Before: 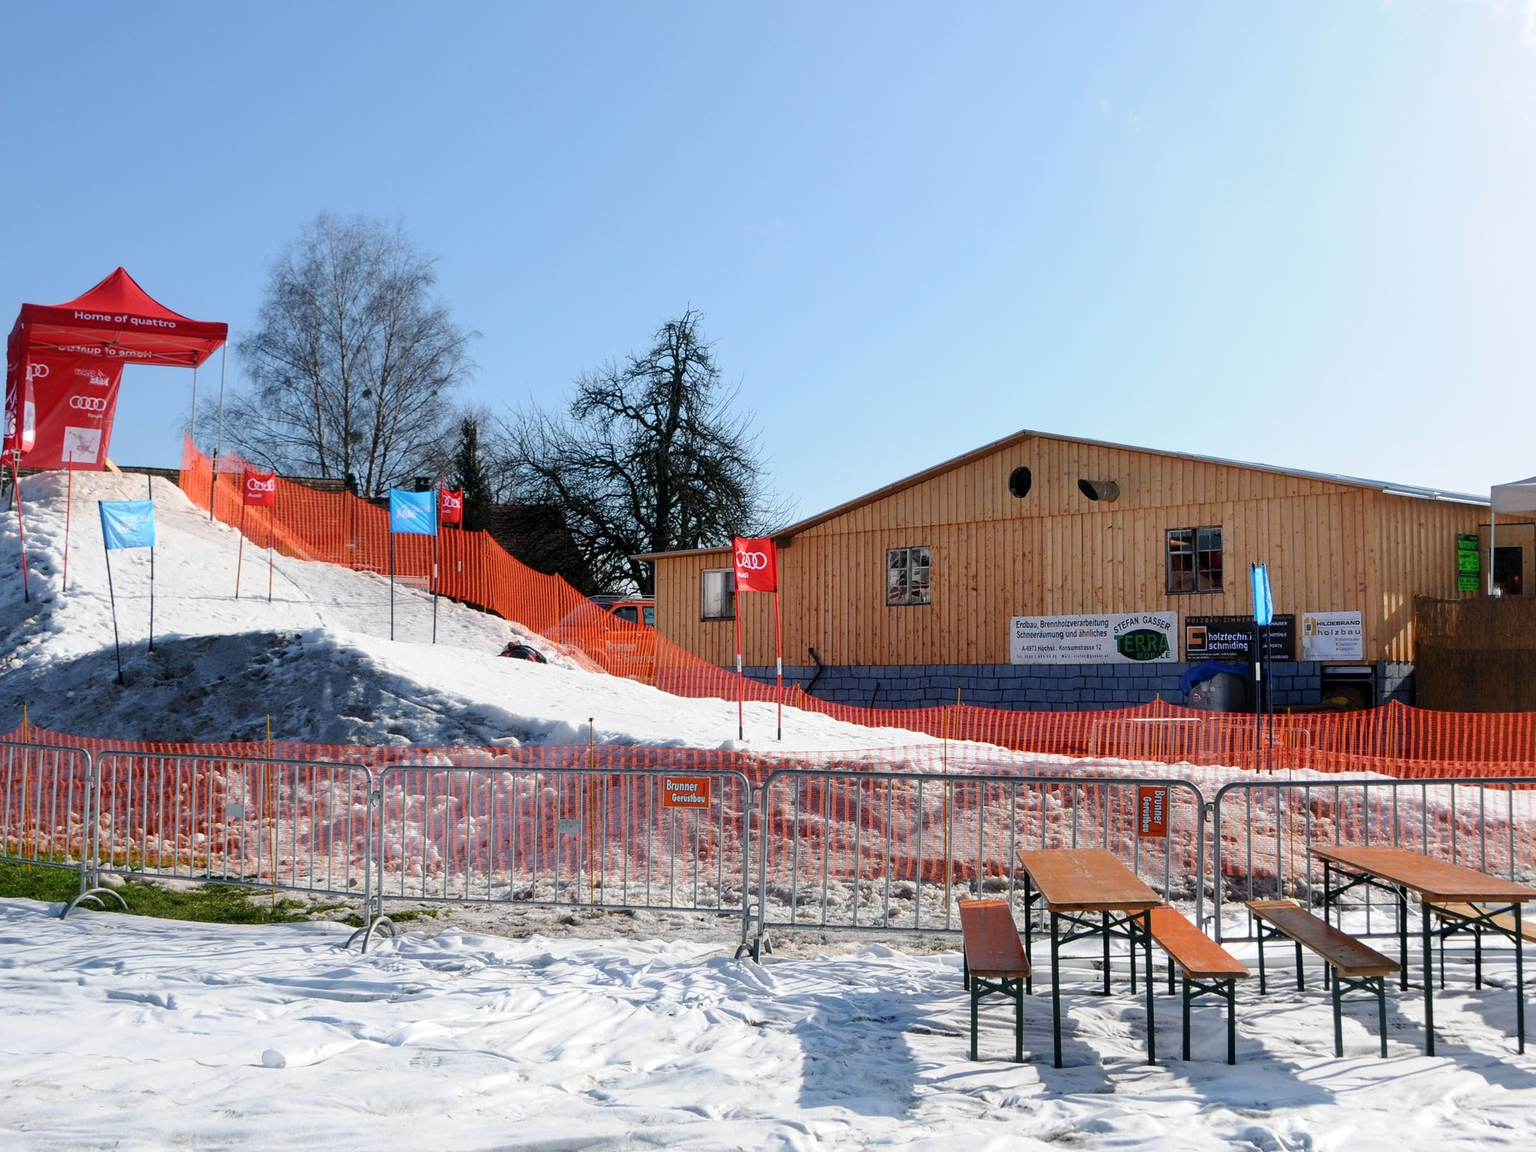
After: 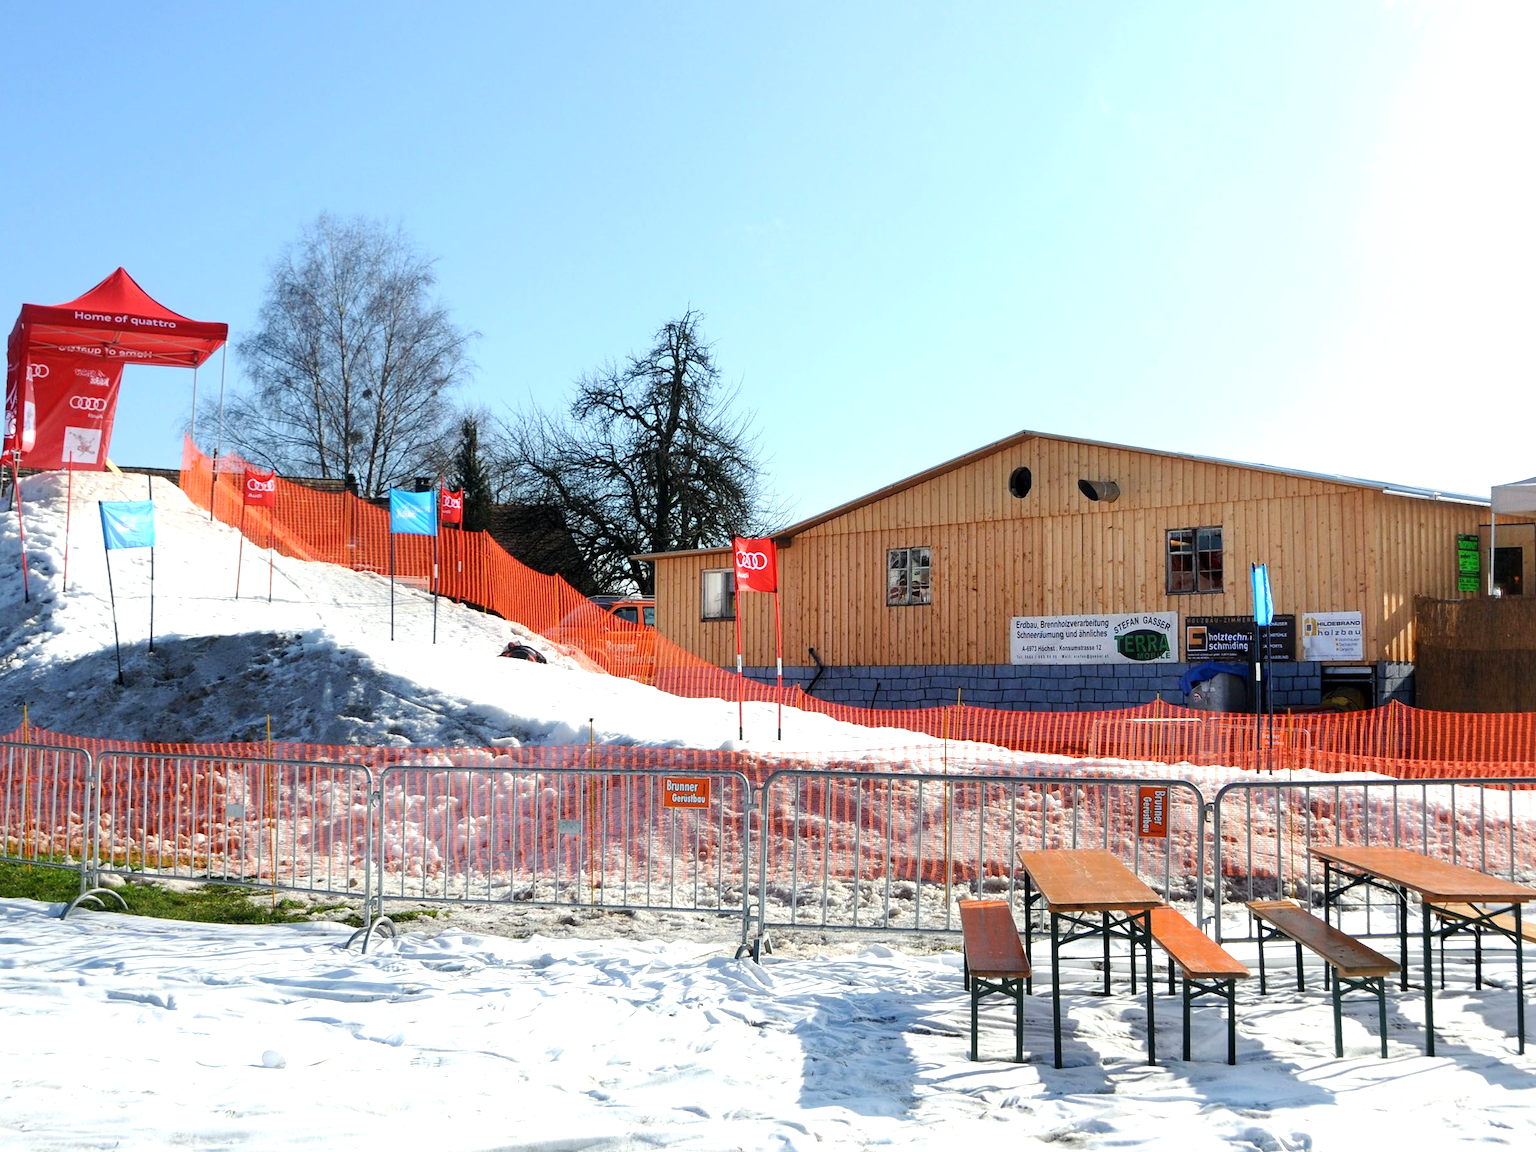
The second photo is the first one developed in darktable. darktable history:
exposure: exposure 0.568 EV, compensate highlight preservation false
color correction: highlights a* -2.65, highlights b* 2.56
